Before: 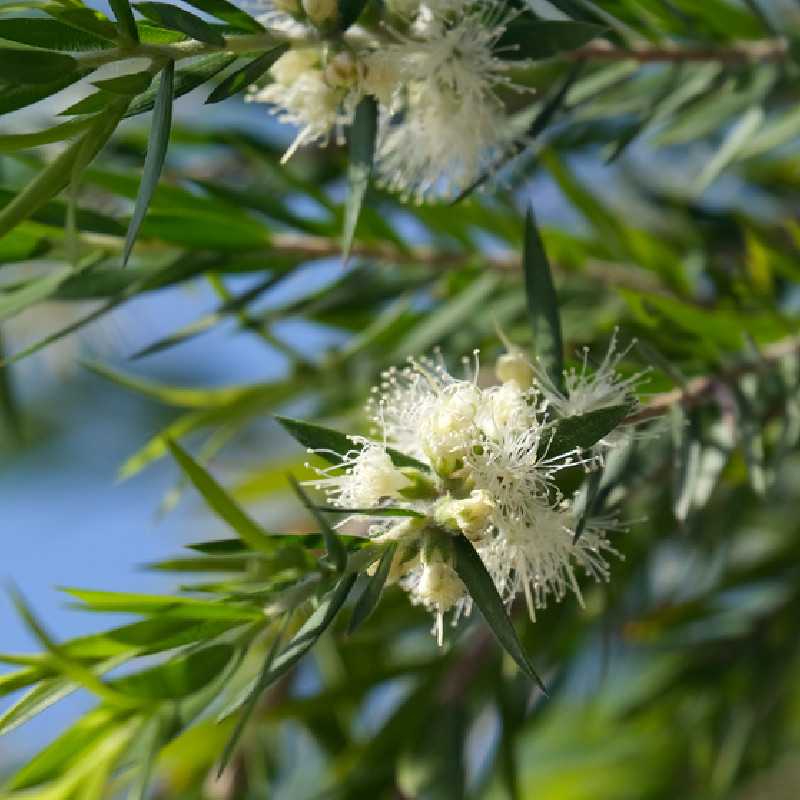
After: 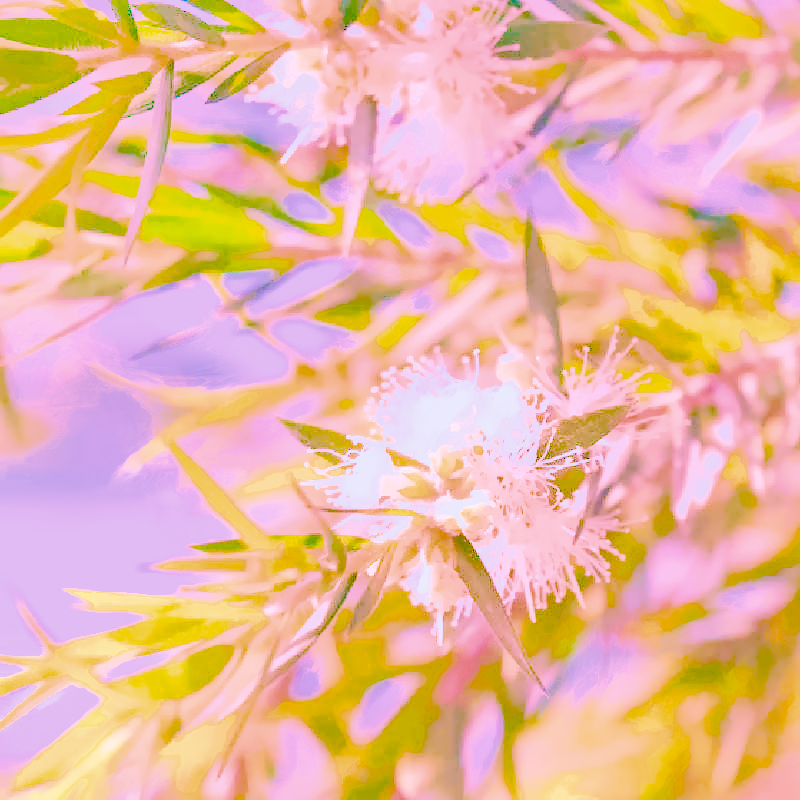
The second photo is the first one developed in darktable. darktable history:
local contrast: on, module defaults
color calibration: illuminant as shot in camera, x 0.358, y 0.373, temperature 4628.91 K
color balance rgb: linear chroma grading › shadows 10%, linear chroma grading › highlights 10%, linear chroma grading › global chroma 15%, linear chroma grading › mid-tones 15%, perceptual saturation grading › global saturation 40%, perceptual saturation grading › highlights -25%, perceptual saturation grading › mid-tones 35%, perceptual saturation grading › shadows 35%, perceptual brilliance grading › global brilliance 11.29%, global vibrance 11.29%
denoise (profiled): preserve shadows 1.52, scattering 0.002, a [-1, 0, 0], compensate highlight preservation false
exposure: black level correction 0, exposure 1.675 EV, compensate exposure bias true, compensate highlight preservation false
haze removal: compatibility mode true, adaptive false
highlight reconstruction: on, module defaults
hot pixels: on, module defaults
lens correction: scale 1, crop 1, focal 16, aperture 5.6, distance 1000, camera "Canon EOS RP", lens "Canon RF 16mm F2.8 STM"
shadows and highlights: on, module defaults
white balance: red 2.229, blue 1.46
tone equalizer: on, module defaults
velvia: on, module defaults
filmic rgb: black relative exposure -3.21 EV, white relative exposure 7.02 EV, hardness 1.46, contrast 1.35
